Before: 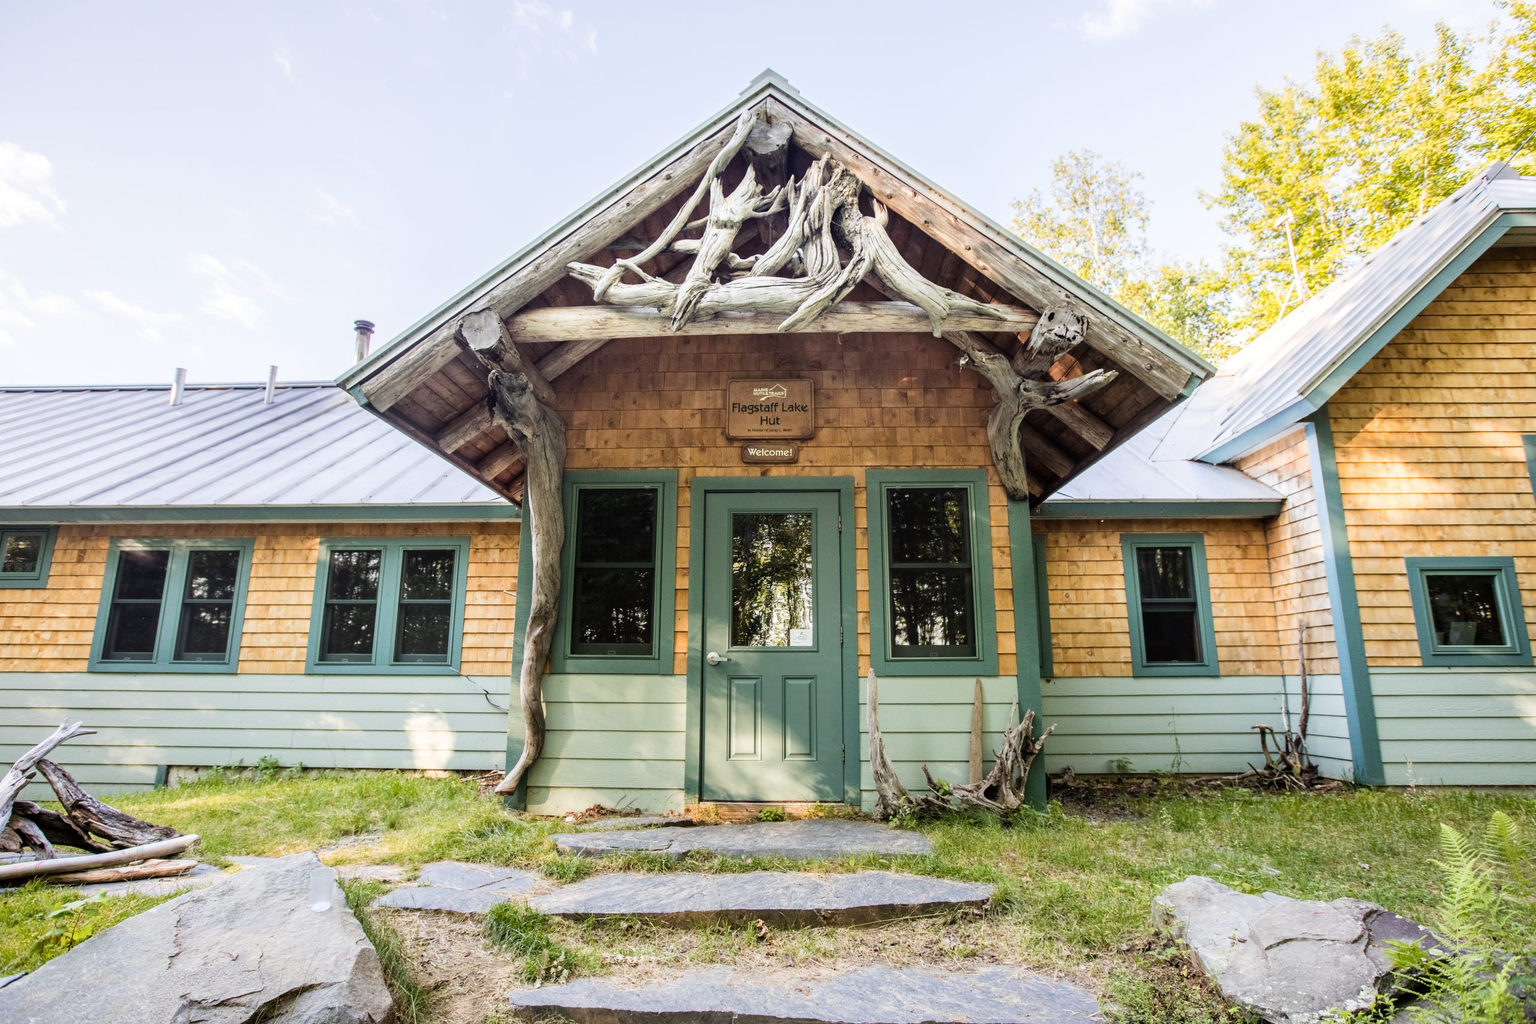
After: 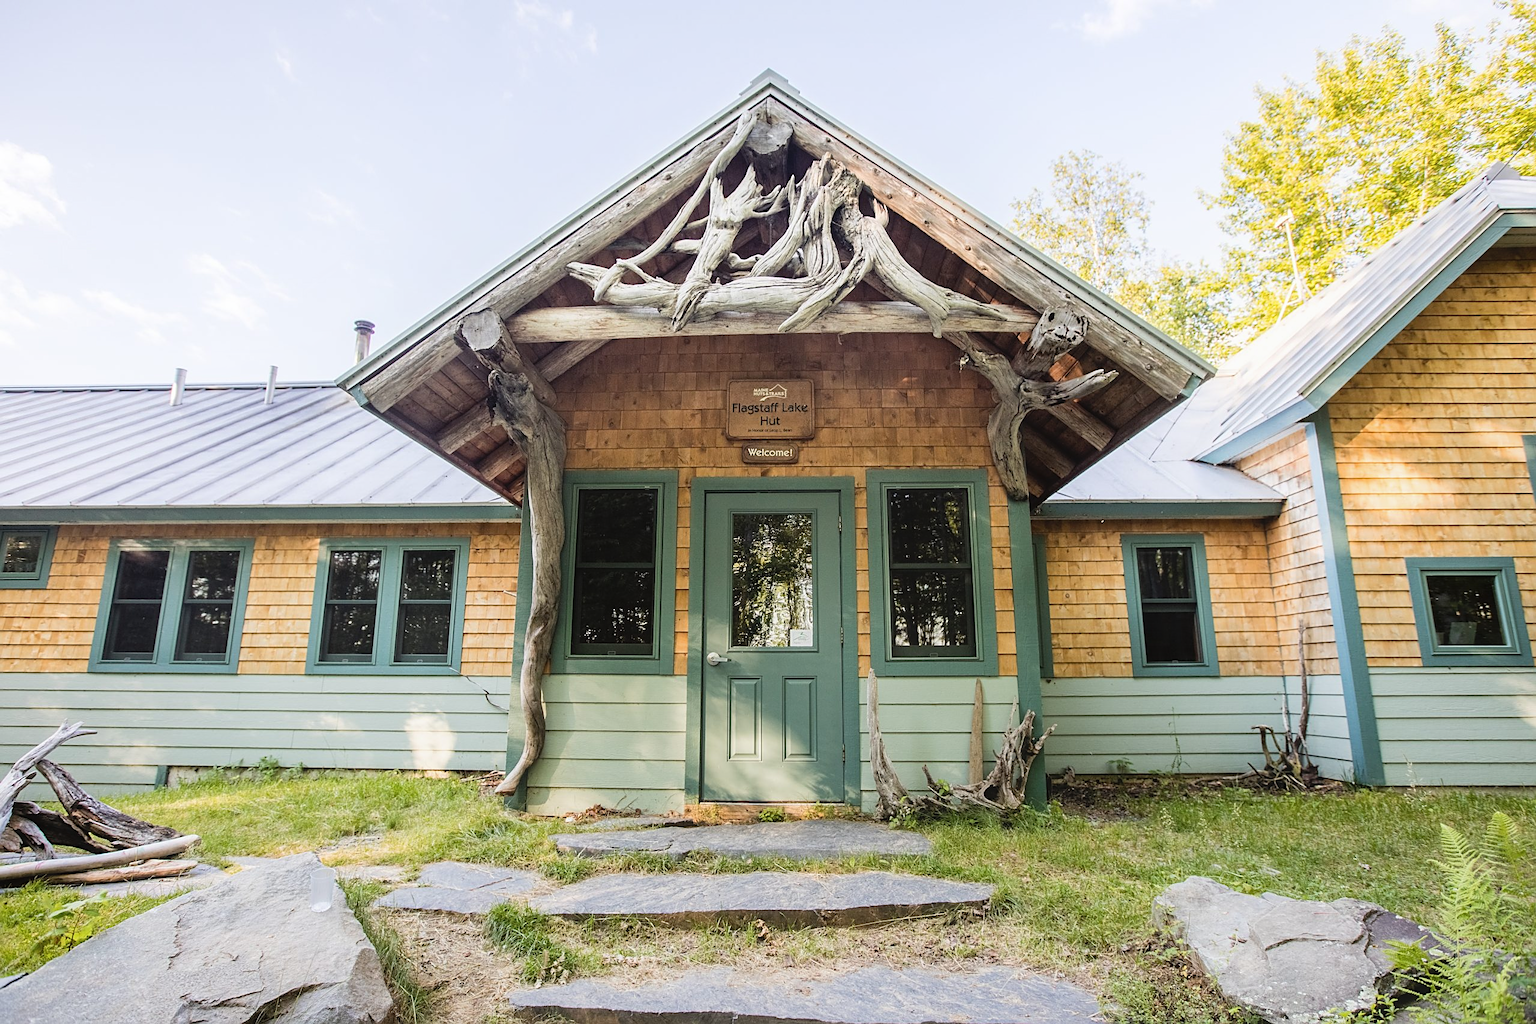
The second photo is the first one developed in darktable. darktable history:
sharpen: on, module defaults
contrast equalizer: octaves 7, y [[0.6 ×6], [0.55 ×6], [0 ×6], [0 ×6], [0 ×6]], mix -0.312
tone equalizer: edges refinement/feathering 500, mask exposure compensation -1.57 EV, preserve details no
